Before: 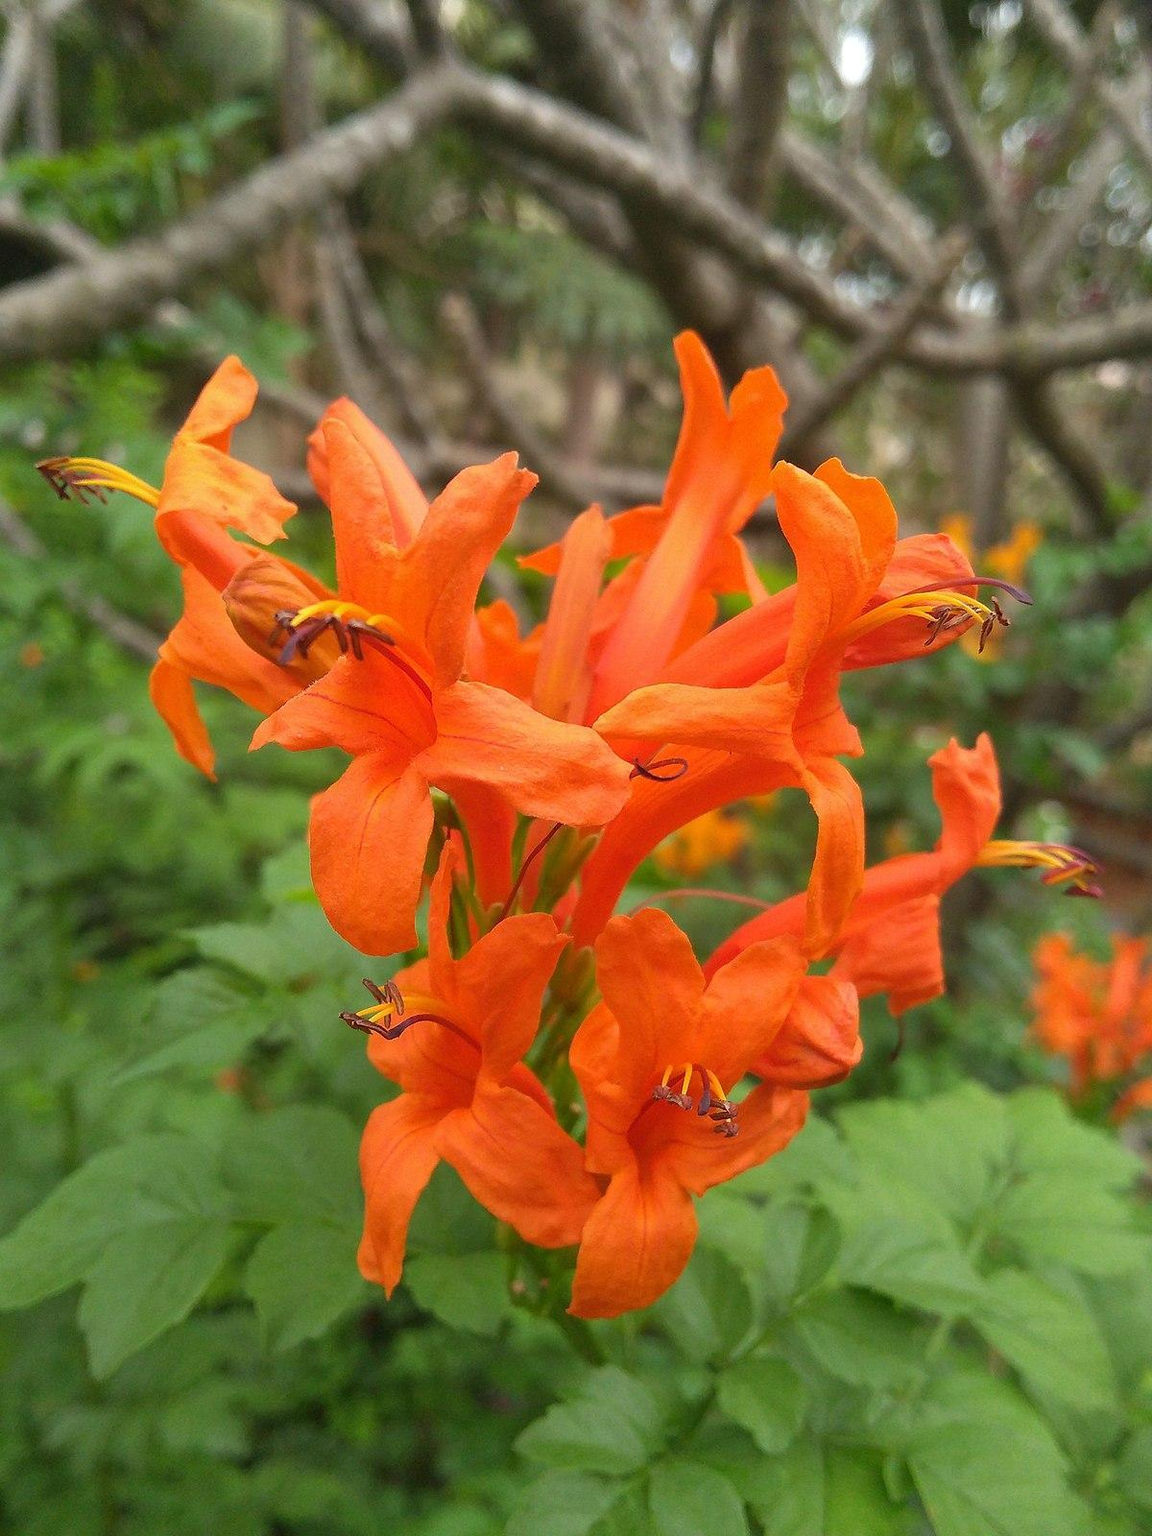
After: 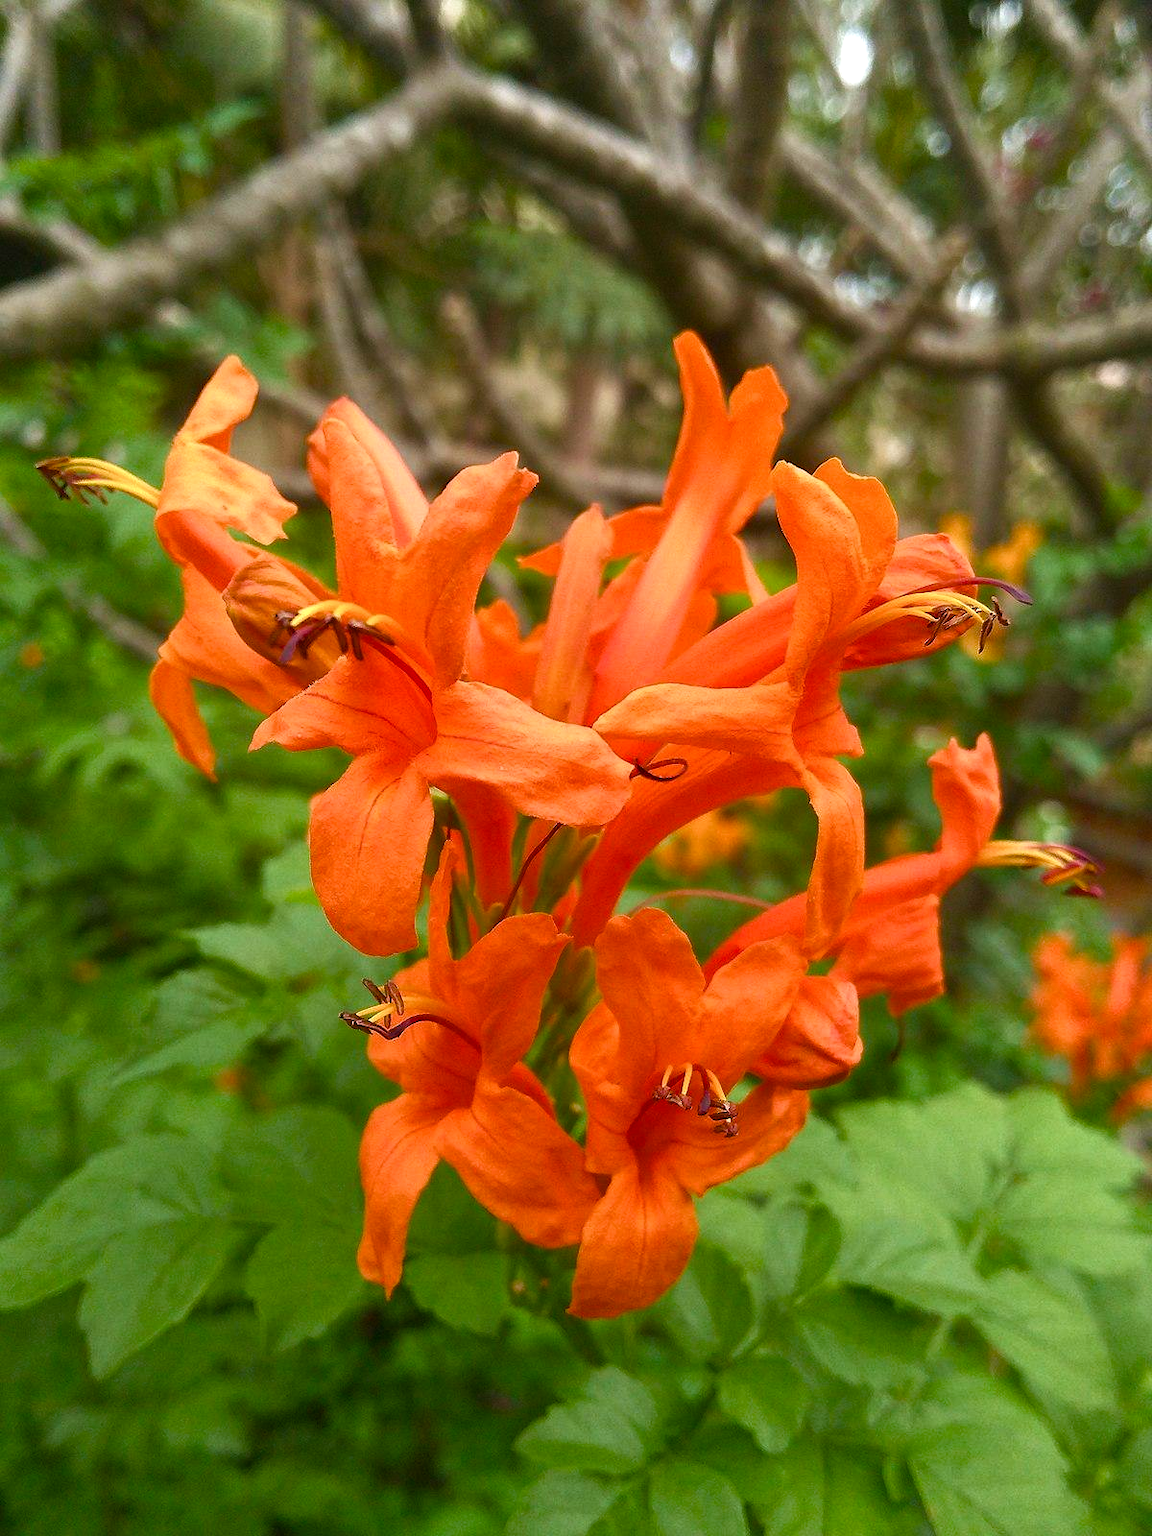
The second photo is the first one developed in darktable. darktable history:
color balance rgb: perceptual saturation grading › highlights -29.58%, perceptual saturation grading › mid-tones 29.47%, perceptual saturation grading › shadows 59.73%, perceptual brilliance grading › global brilliance -17.79%, perceptual brilliance grading › highlights 28.73%, global vibrance 15.44%
velvia: on, module defaults
